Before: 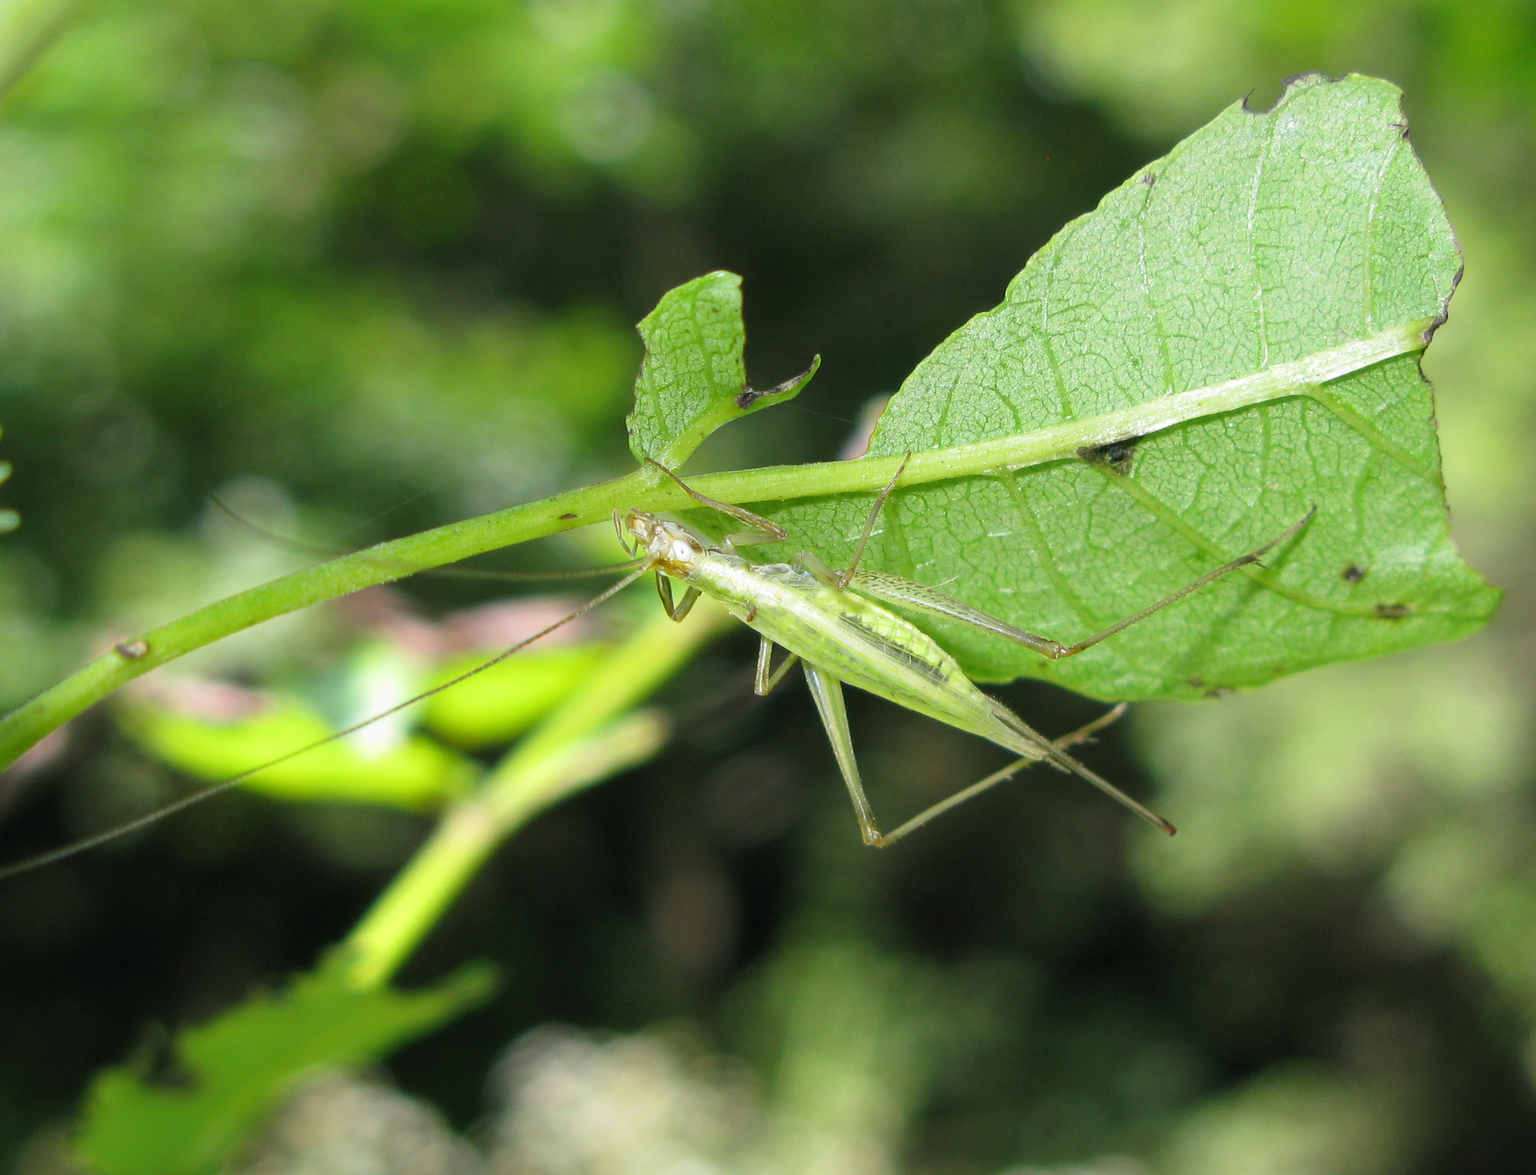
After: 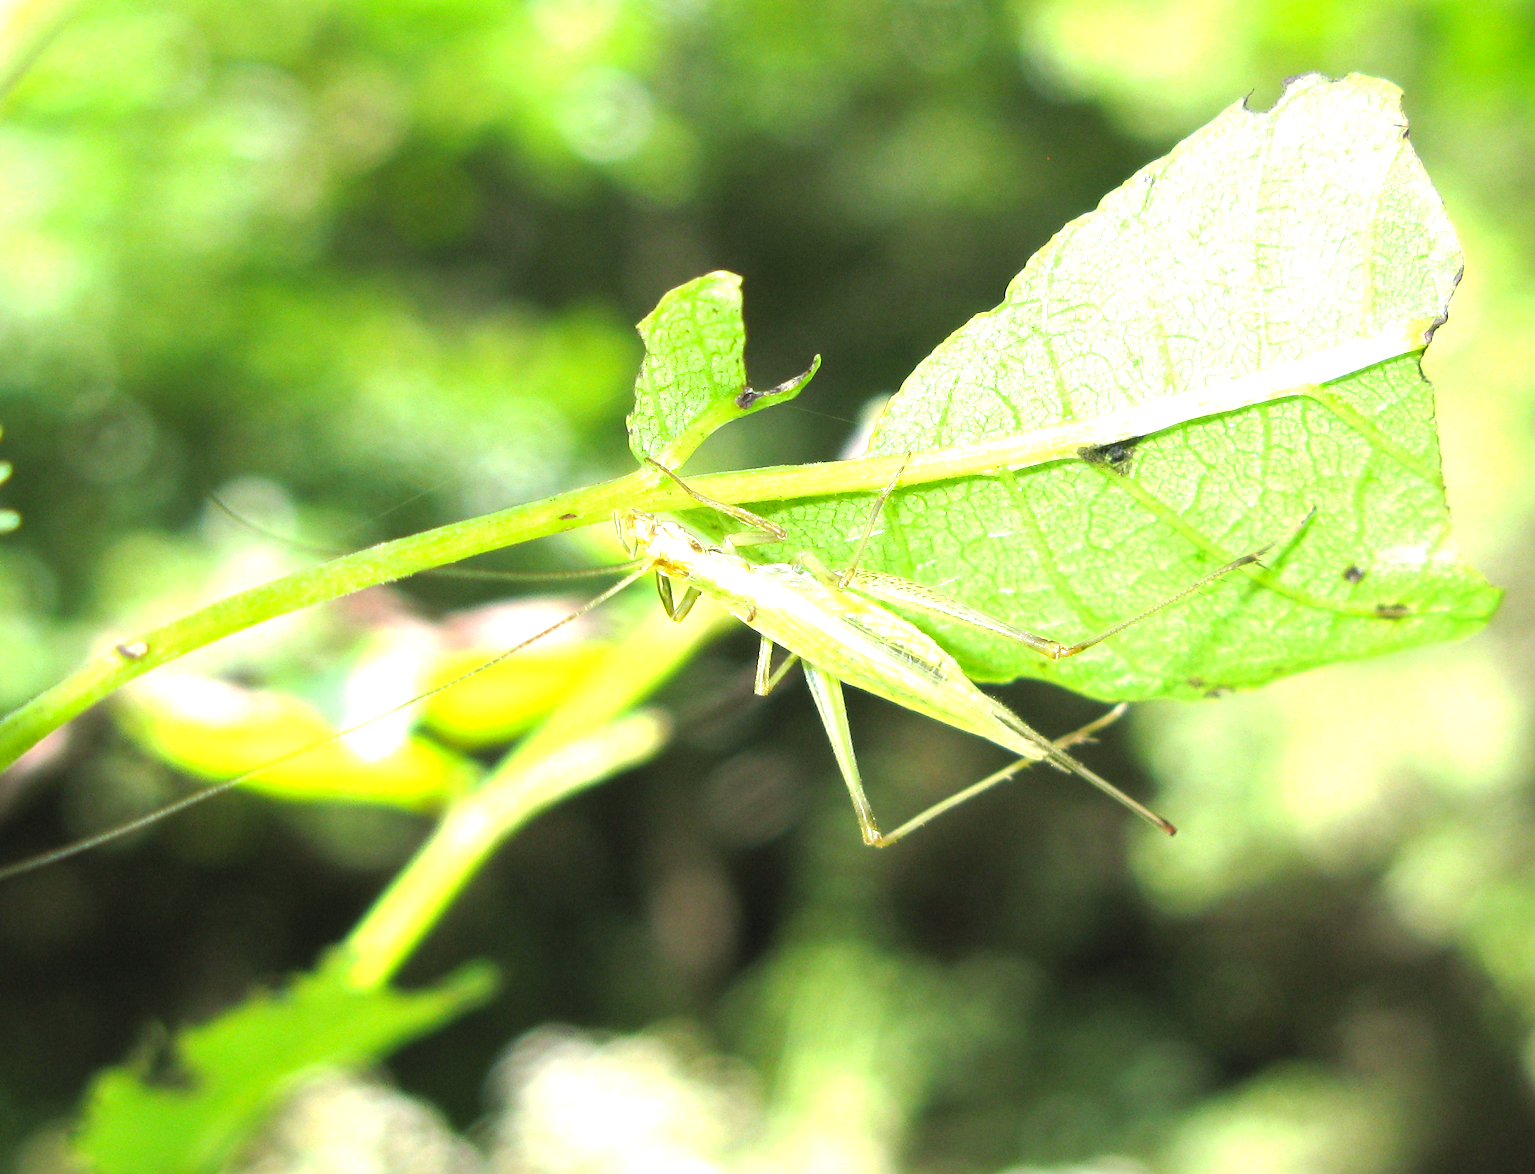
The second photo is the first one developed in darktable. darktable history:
exposure: black level correction 0, exposure 1.451 EV, compensate highlight preservation false
color balance rgb: power › chroma 0.676%, power › hue 60°, perceptual saturation grading › global saturation 0.676%
tone curve: curves: ch0 [(0, 0) (0.003, 0.003) (0.011, 0.011) (0.025, 0.025) (0.044, 0.044) (0.069, 0.068) (0.1, 0.098) (0.136, 0.134) (0.177, 0.175) (0.224, 0.221) (0.277, 0.273) (0.335, 0.331) (0.399, 0.394) (0.468, 0.462) (0.543, 0.543) (0.623, 0.623) (0.709, 0.709) (0.801, 0.801) (0.898, 0.898) (1, 1)], preserve colors none
